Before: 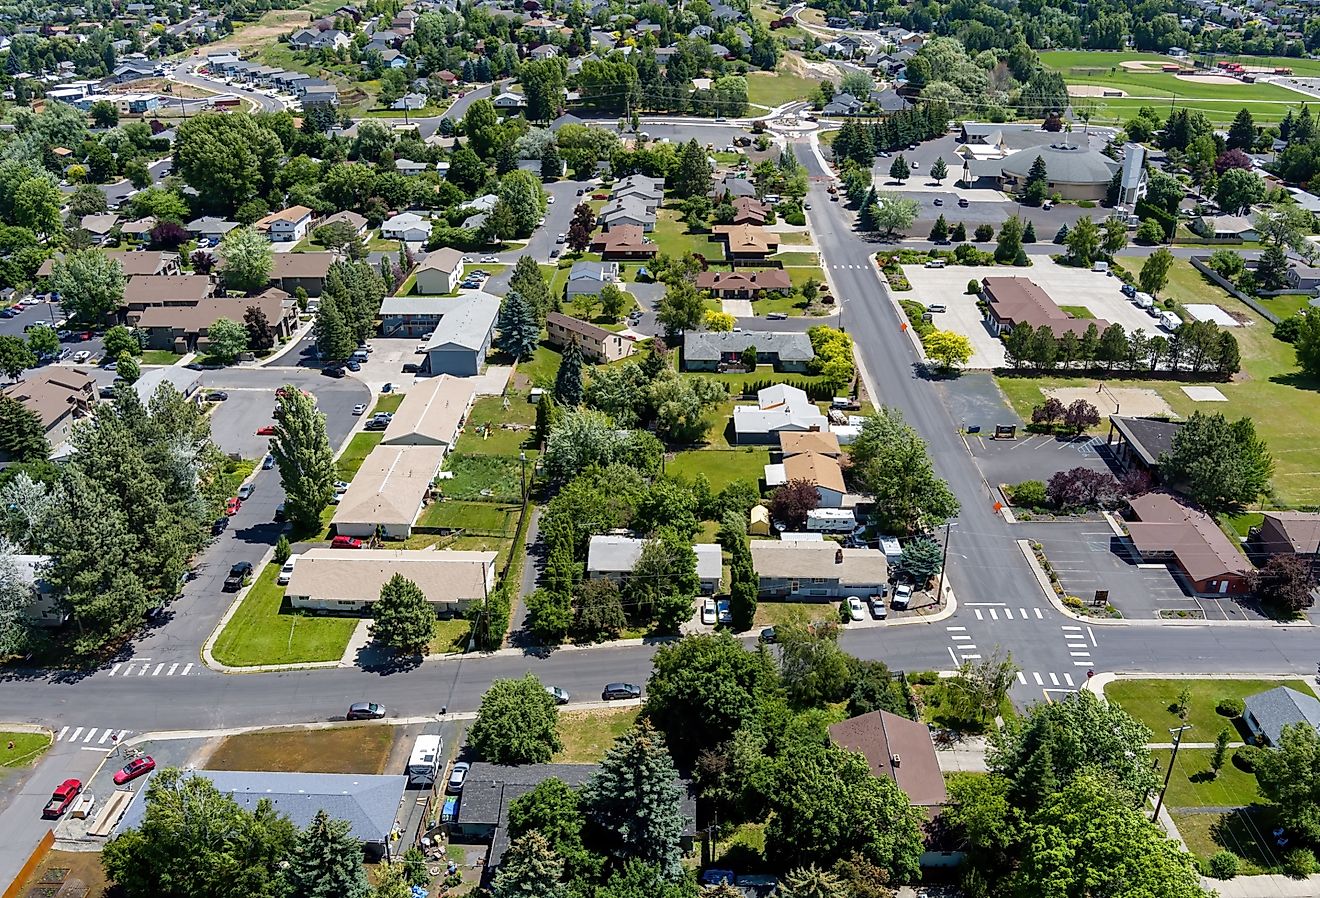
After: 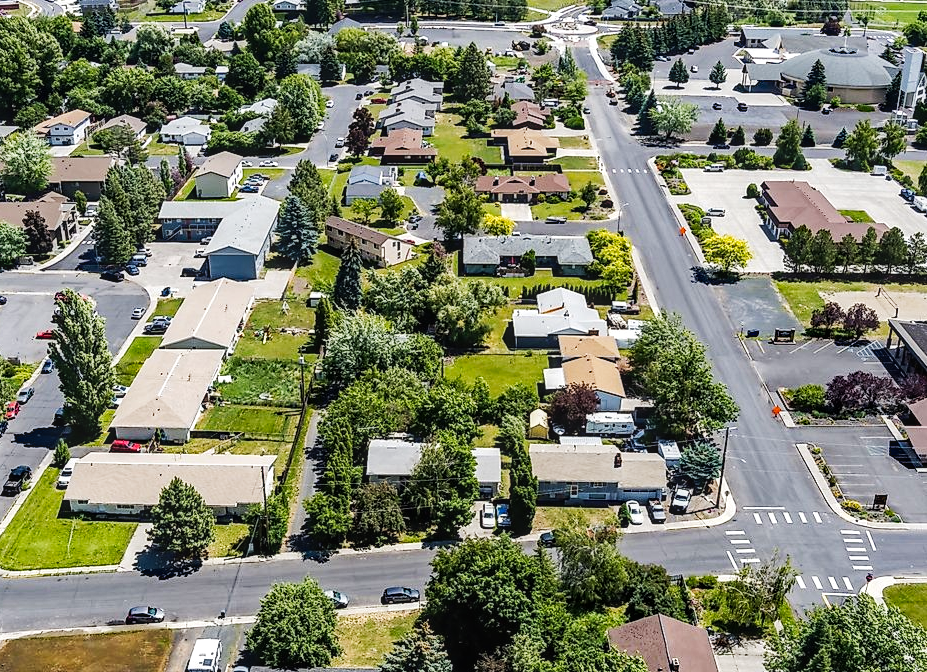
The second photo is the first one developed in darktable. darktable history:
haze removal: compatibility mode true
tone curve: curves: ch0 [(0, 0.013) (0.036, 0.045) (0.274, 0.286) (0.566, 0.623) (0.794, 0.827) (1, 0.953)]; ch1 [(0, 0) (0.389, 0.403) (0.462, 0.48) (0.499, 0.5) (0.524, 0.527) (0.57, 0.599) (0.626, 0.65) (0.761, 0.781) (1, 1)]; ch2 [(0, 0) (0.464, 0.478) (0.5, 0.501) (0.533, 0.542) (0.599, 0.613) (0.704, 0.731) (1, 1)], preserve colors none
crop and rotate: left 16.85%, top 10.724%, right 12.9%, bottom 14.406%
local contrast: on, module defaults
tone equalizer: -8 EV -0.389 EV, -7 EV -0.365 EV, -6 EV -0.298 EV, -5 EV -0.259 EV, -3 EV 0.233 EV, -2 EV 0.326 EV, -1 EV 0.368 EV, +0 EV 0.432 EV, edges refinement/feathering 500, mask exposure compensation -1.57 EV, preserve details no
